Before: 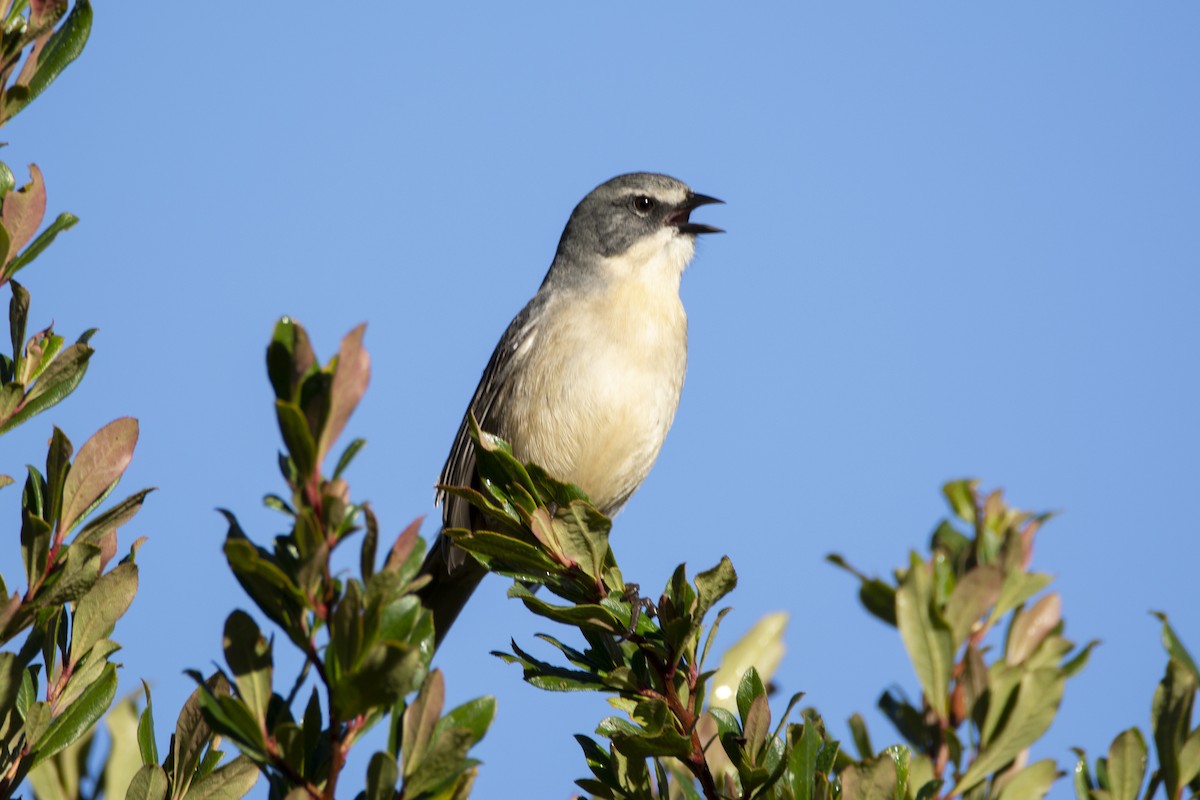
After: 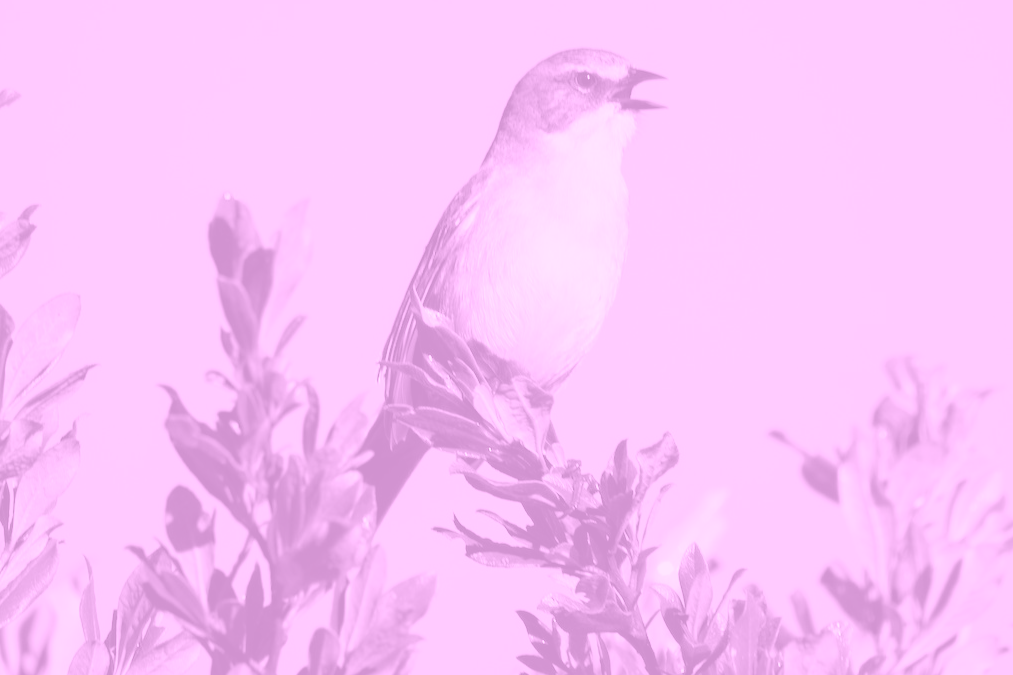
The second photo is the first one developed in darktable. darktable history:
colorize: hue 331.2°, saturation 75%, source mix 30.28%, lightness 70.52%, version 1
crop and rotate: left 4.842%, top 15.51%, right 10.668%
contrast brightness saturation: saturation -0.17
color correction: highlights a* -10.77, highlights b* 9.8, saturation 1.72
